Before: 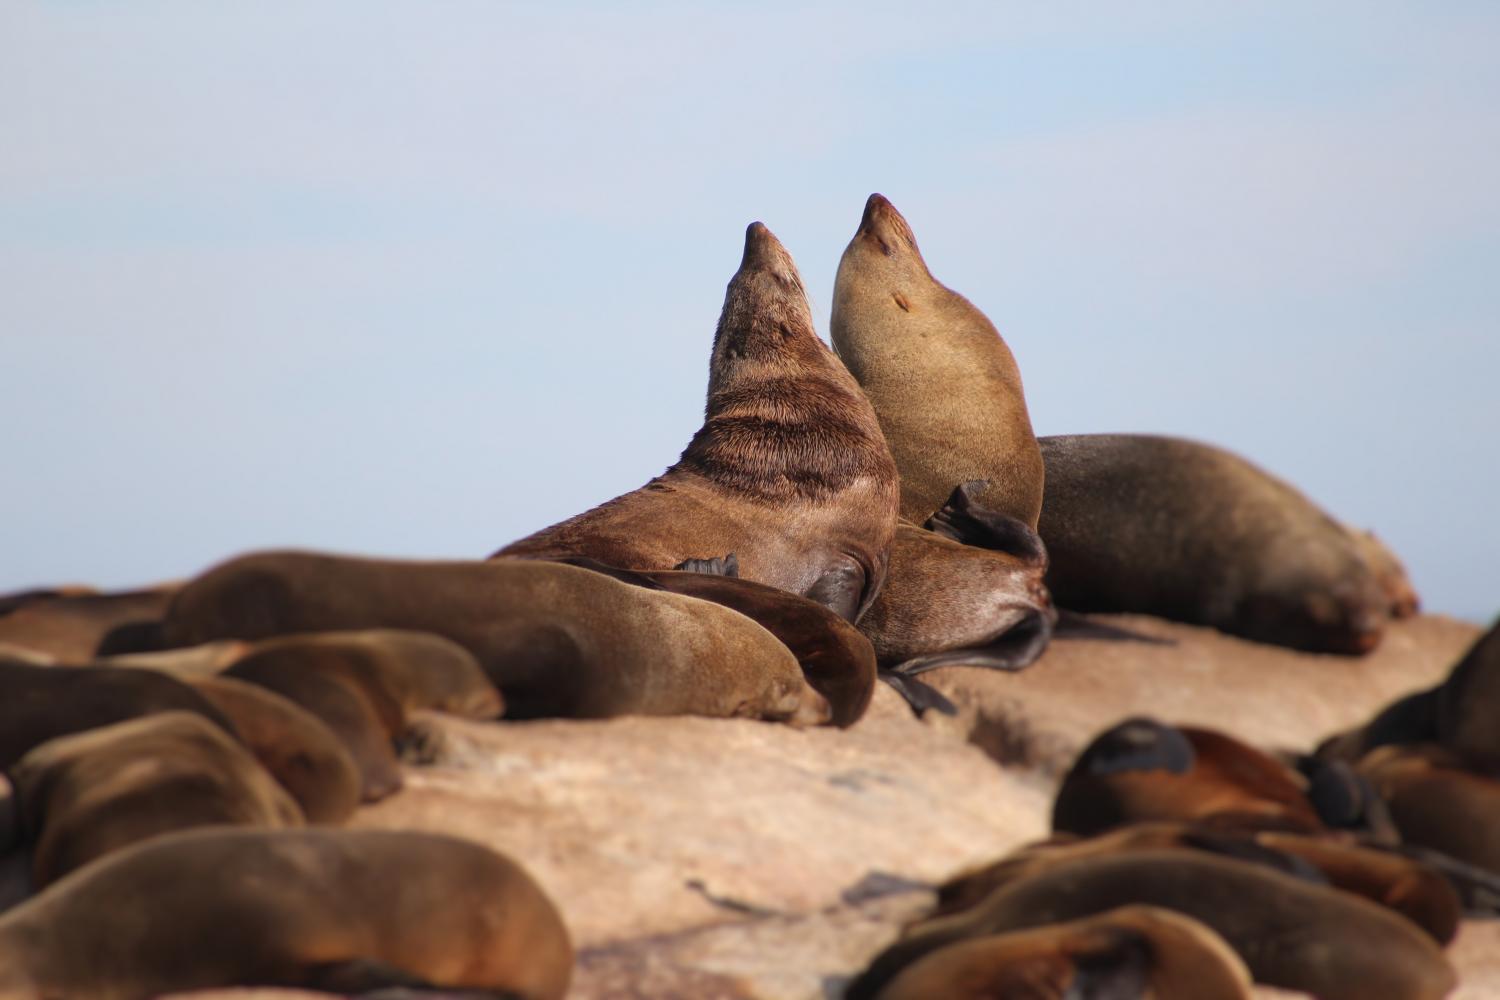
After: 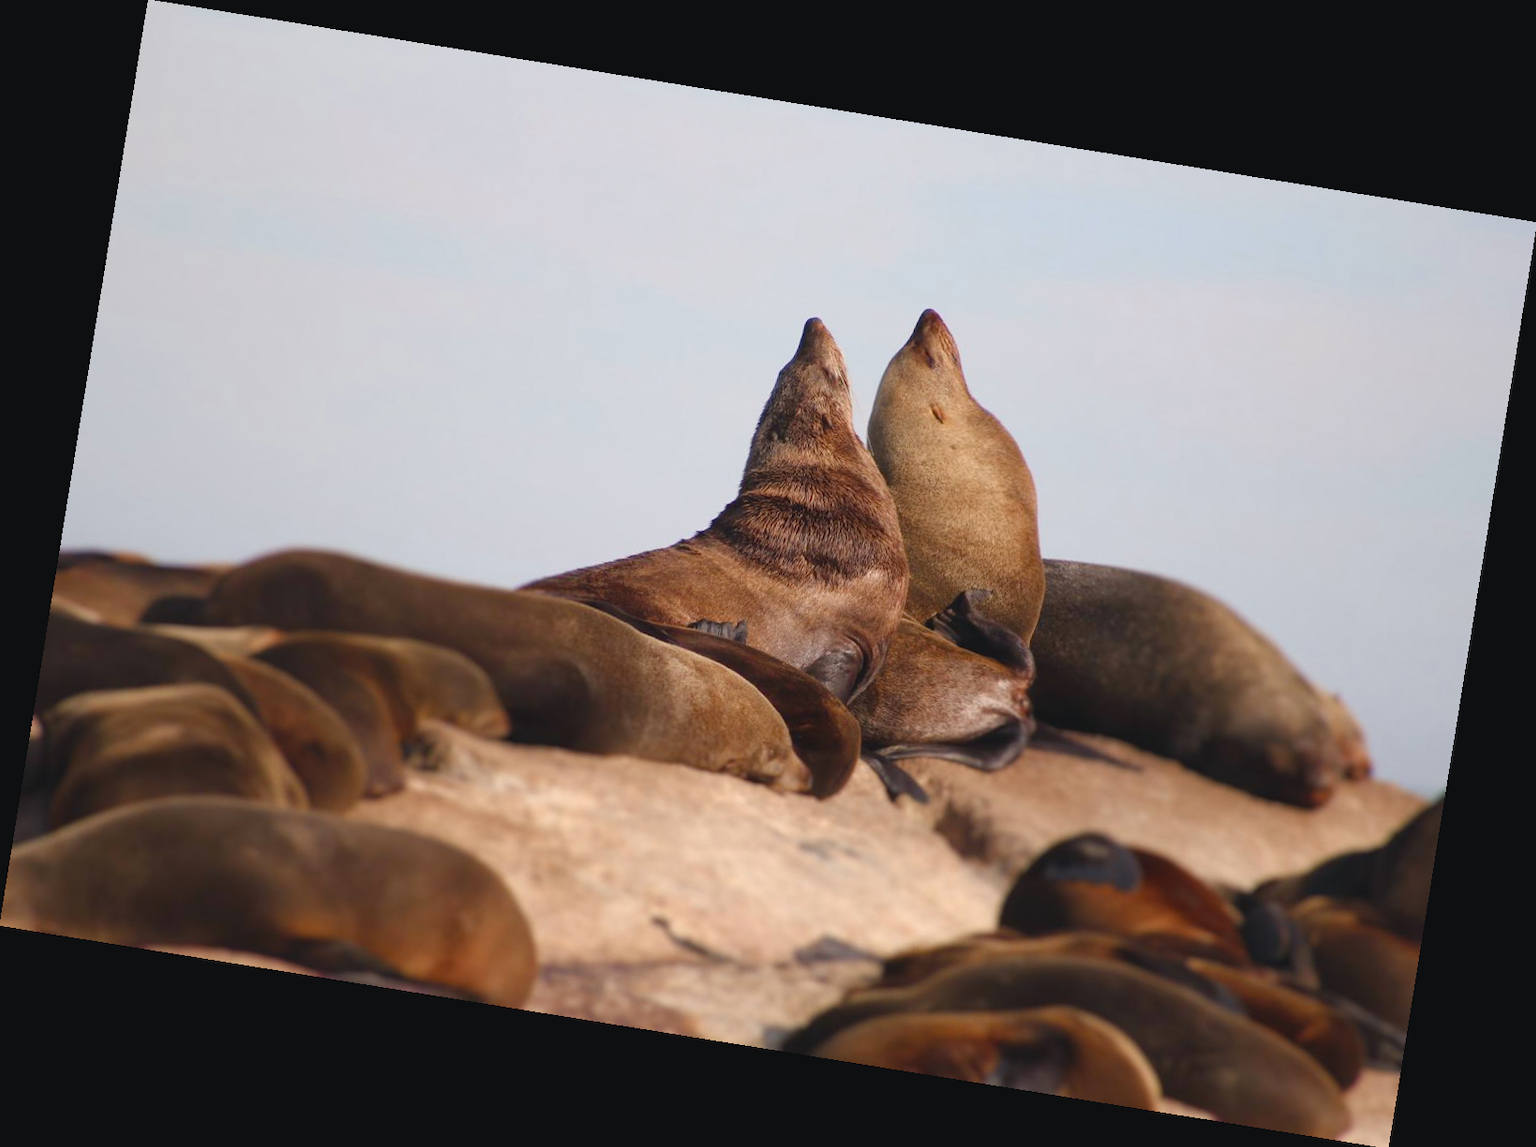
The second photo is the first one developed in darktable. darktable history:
color balance rgb: shadows lift › chroma 2%, shadows lift › hue 250°, power › hue 326.4°, highlights gain › chroma 2%, highlights gain › hue 64.8°, global offset › luminance 0.5%, global offset › hue 58.8°, perceptual saturation grading › highlights -25%, perceptual saturation grading › shadows 30%, global vibrance 15%
rotate and perspective: rotation 9.12°, automatic cropping off
